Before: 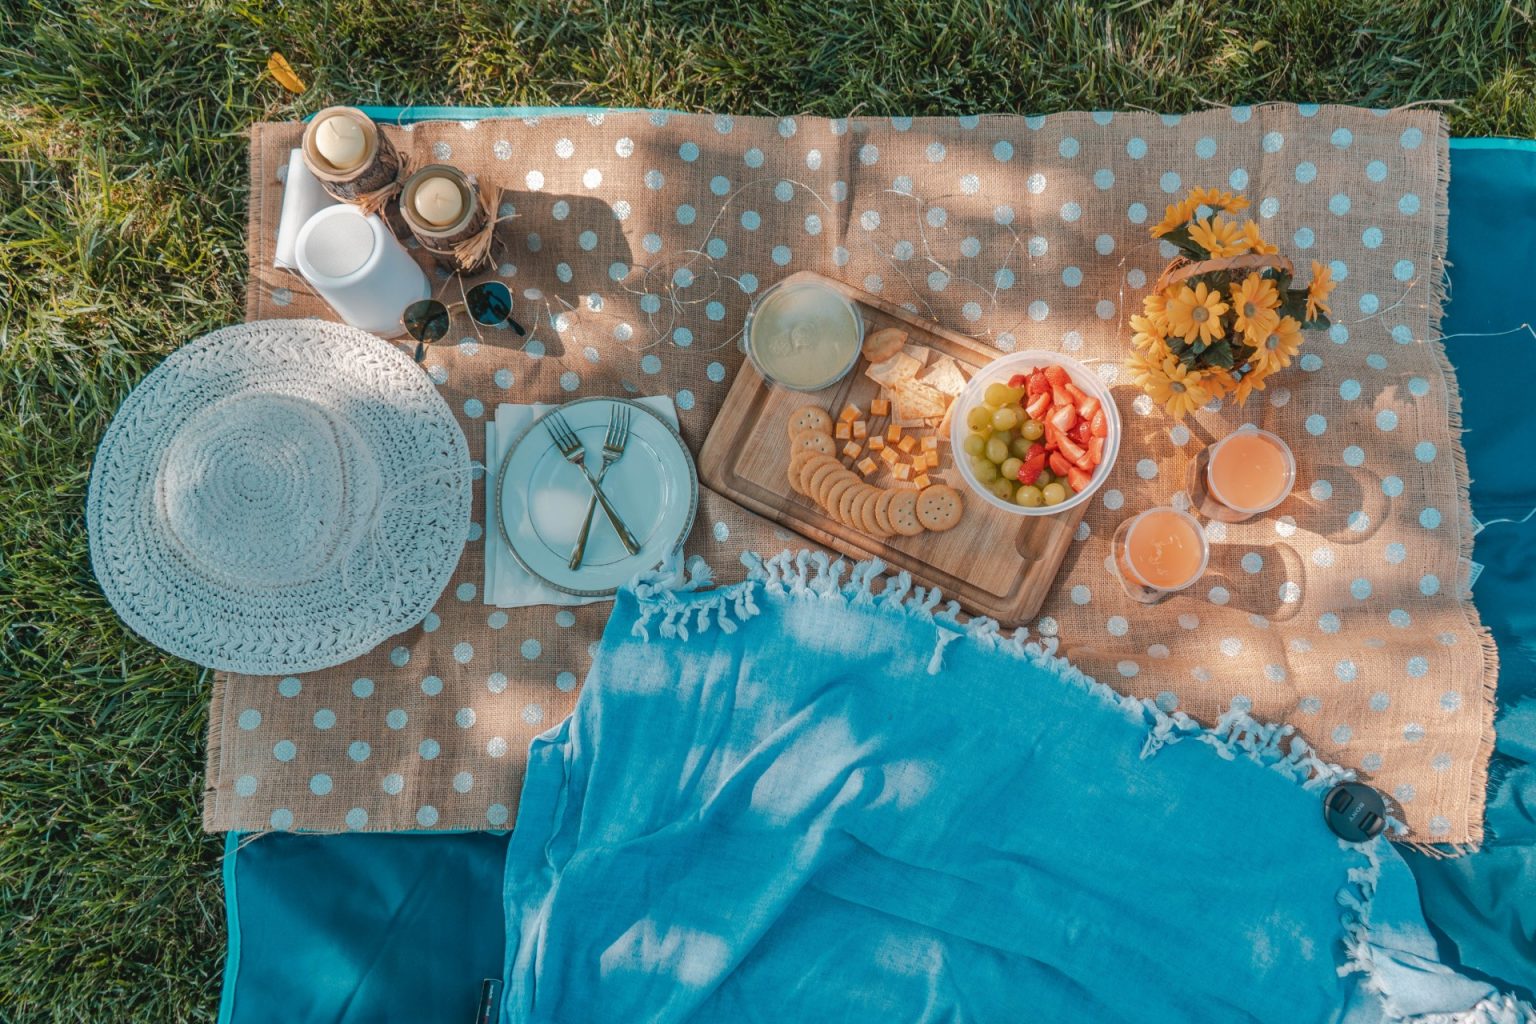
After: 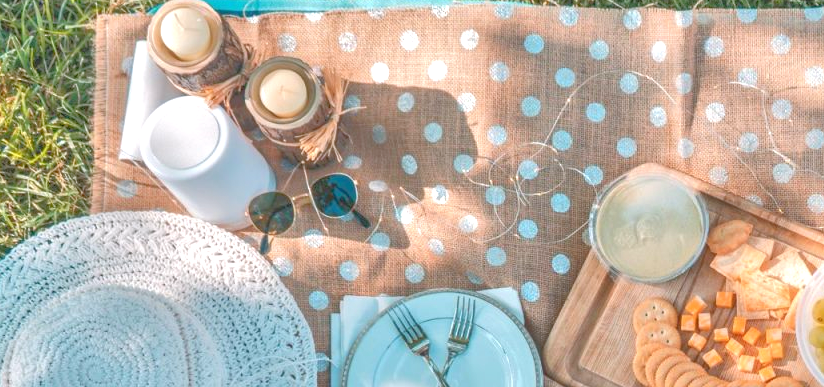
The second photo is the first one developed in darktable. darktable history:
exposure: black level correction 0, exposure 0.5 EV, compensate highlight preservation false
crop: left 10.121%, top 10.631%, right 36.218%, bottom 51.526%
white balance: red 1.009, blue 1.027
tone equalizer: -8 EV 2 EV, -7 EV 2 EV, -6 EV 2 EV, -5 EV 2 EV, -4 EV 2 EV, -3 EV 1.5 EV, -2 EV 1 EV, -1 EV 0.5 EV
